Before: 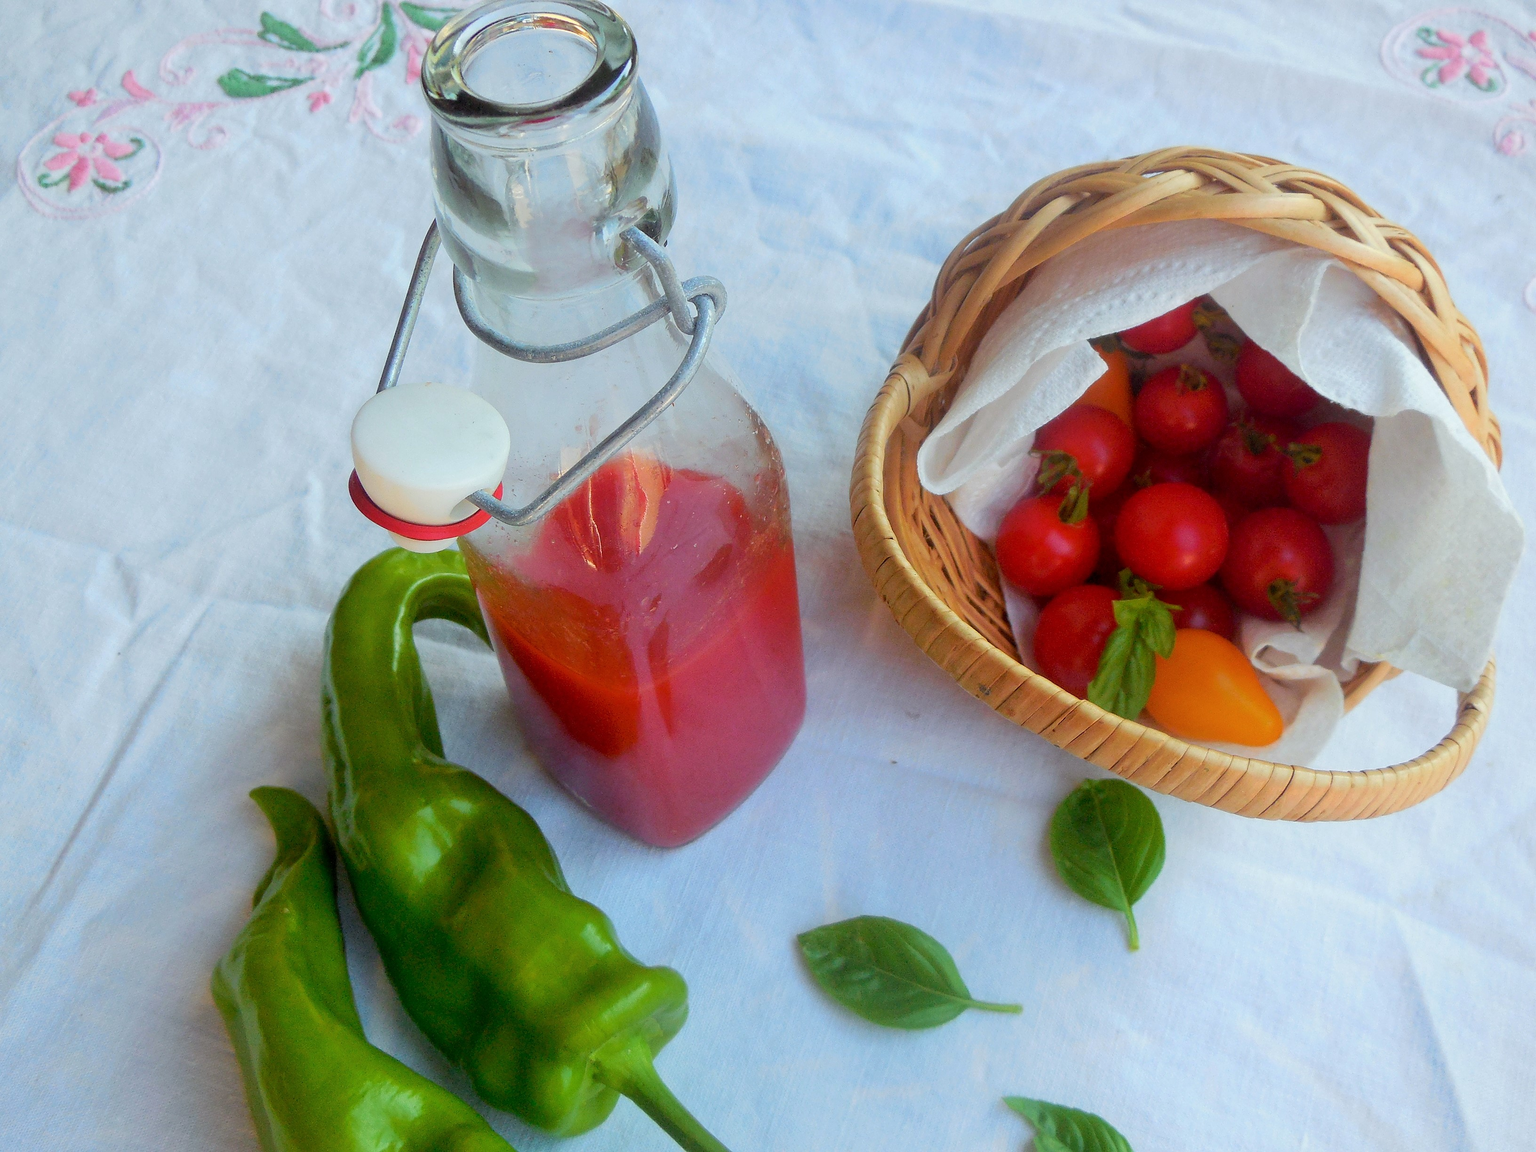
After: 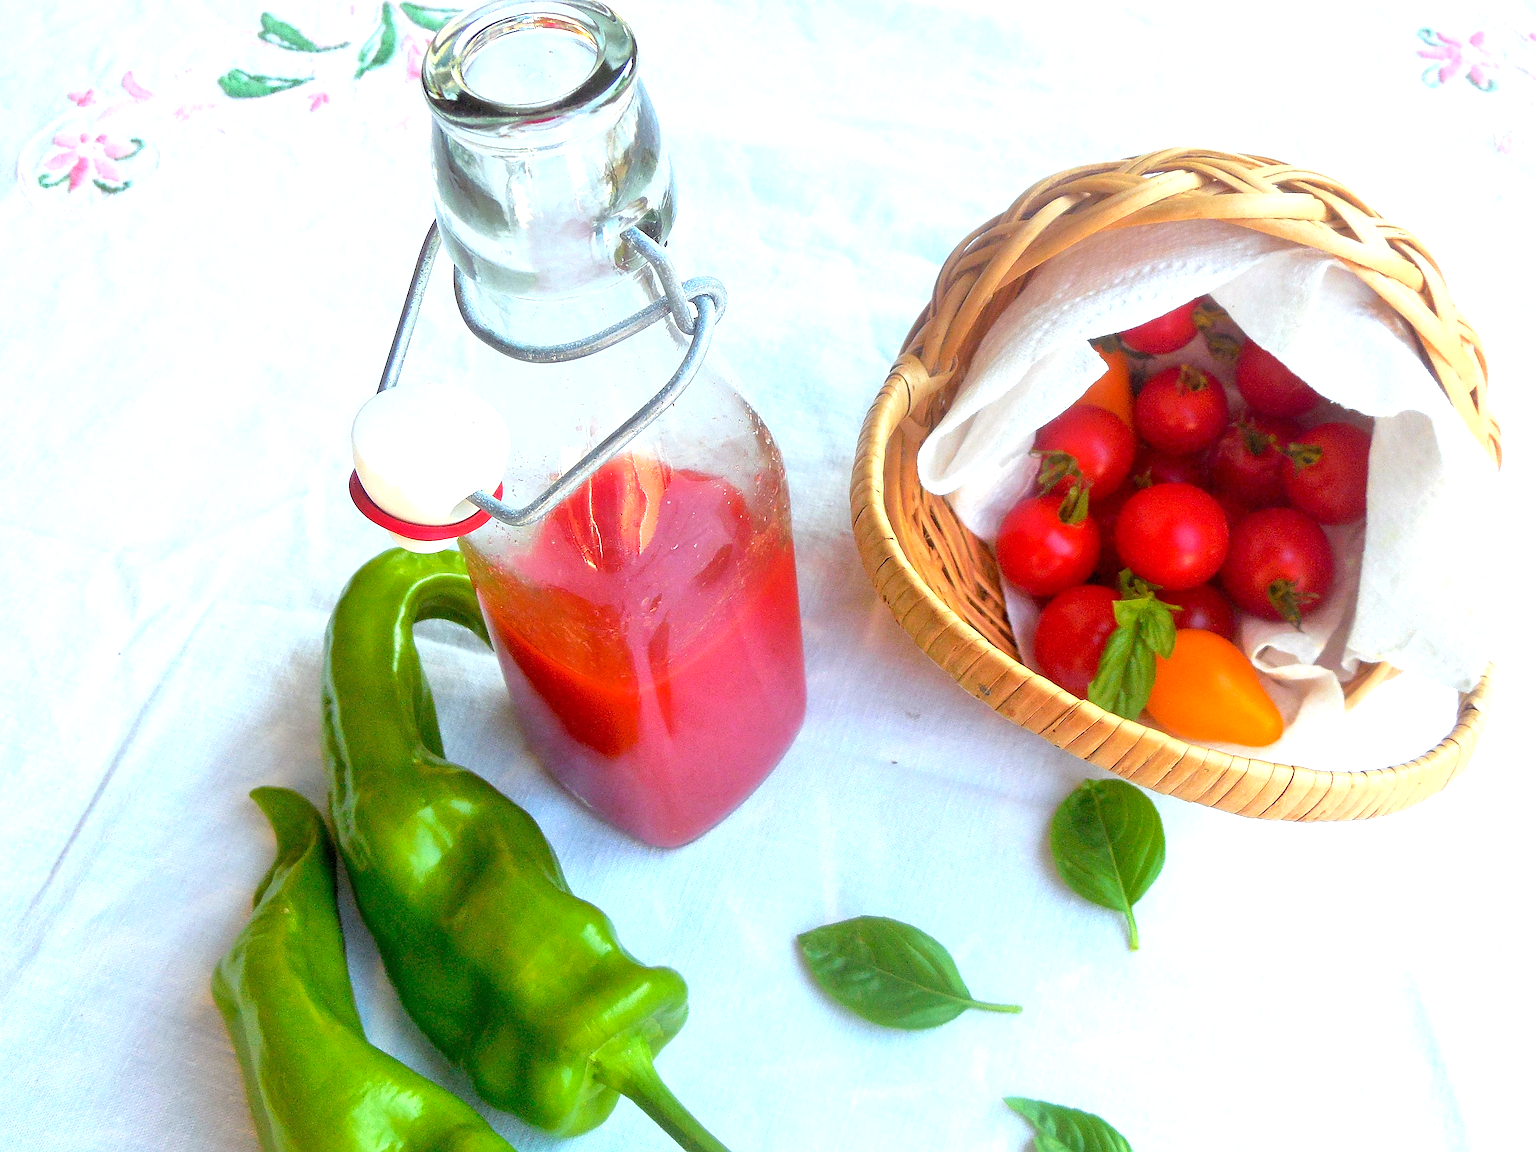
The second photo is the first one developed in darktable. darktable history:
exposure: exposure 1.223 EV, compensate highlight preservation false
shadows and highlights: shadows 25, white point adjustment -3, highlights -30
sharpen: on, module defaults
